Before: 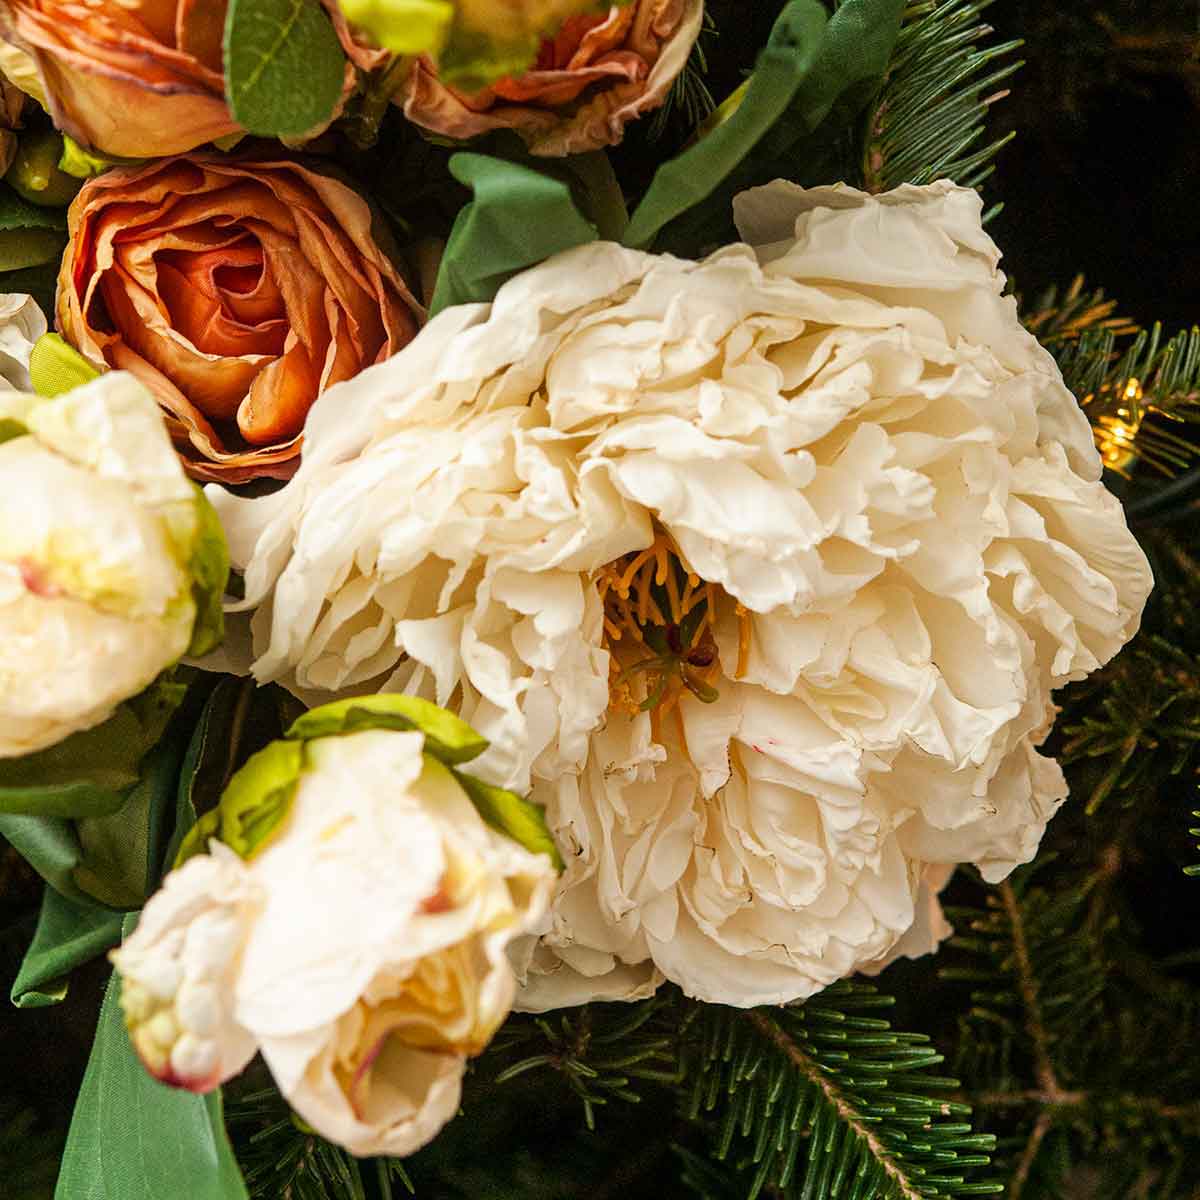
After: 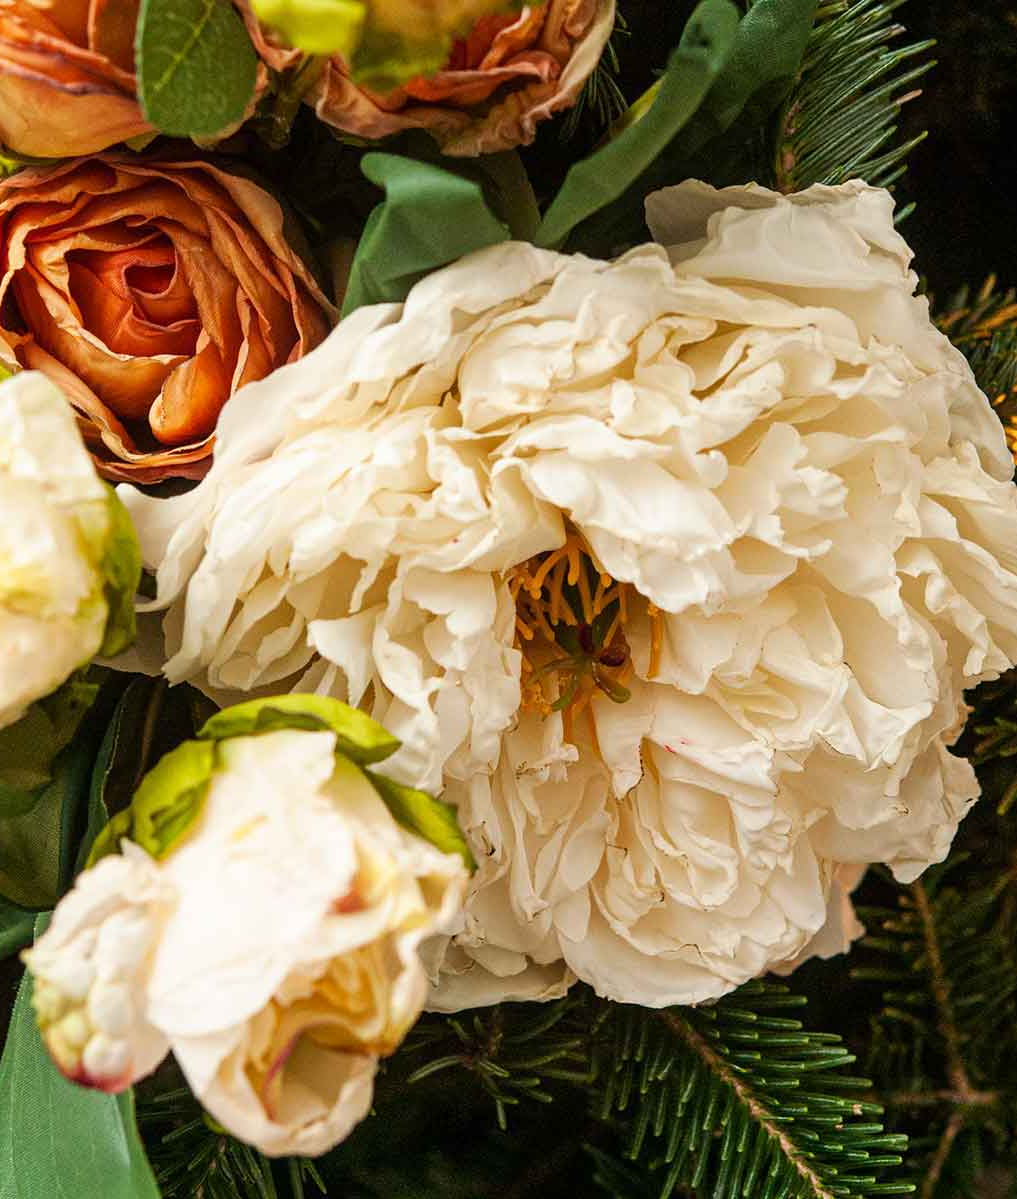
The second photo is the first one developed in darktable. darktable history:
crop: left 7.388%, right 7.835%
